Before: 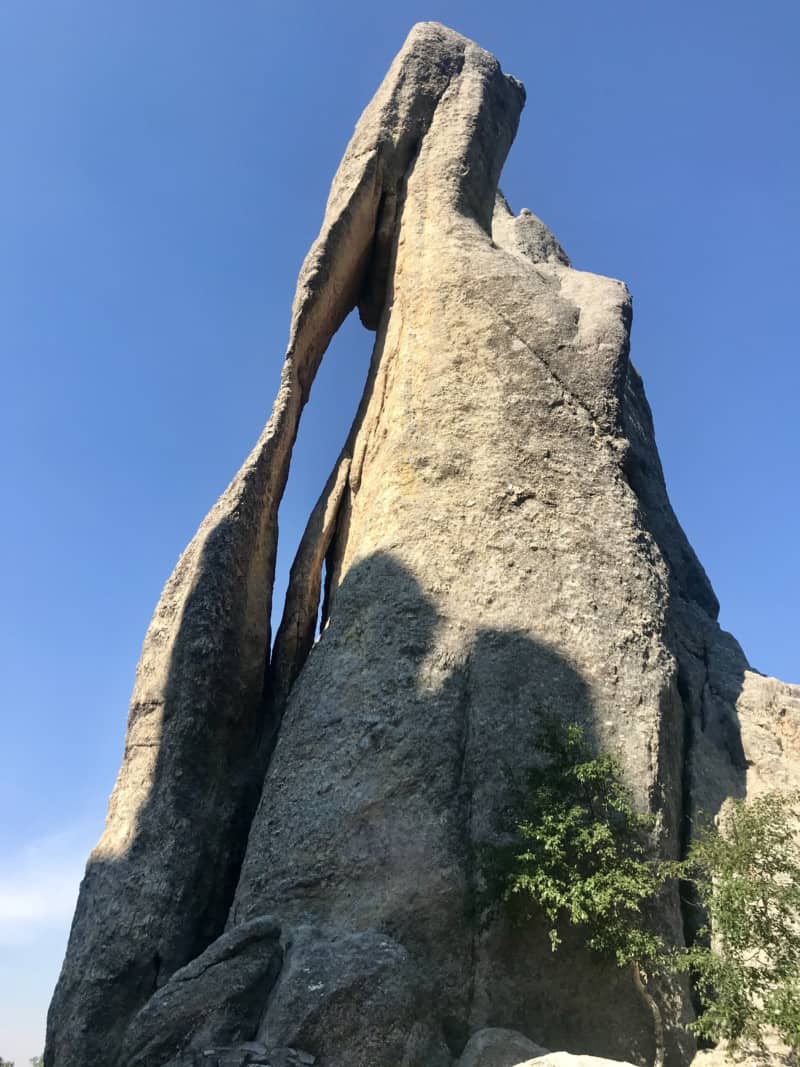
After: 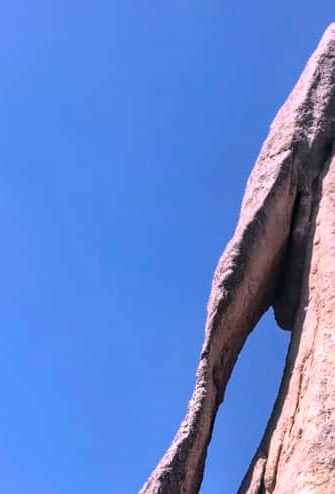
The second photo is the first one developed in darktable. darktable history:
local contrast: on, module defaults
crop and rotate: left 10.817%, top 0.062%, right 47.194%, bottom 53.626%
color correction: highlights a* 15.03, highlights b* -25.07
